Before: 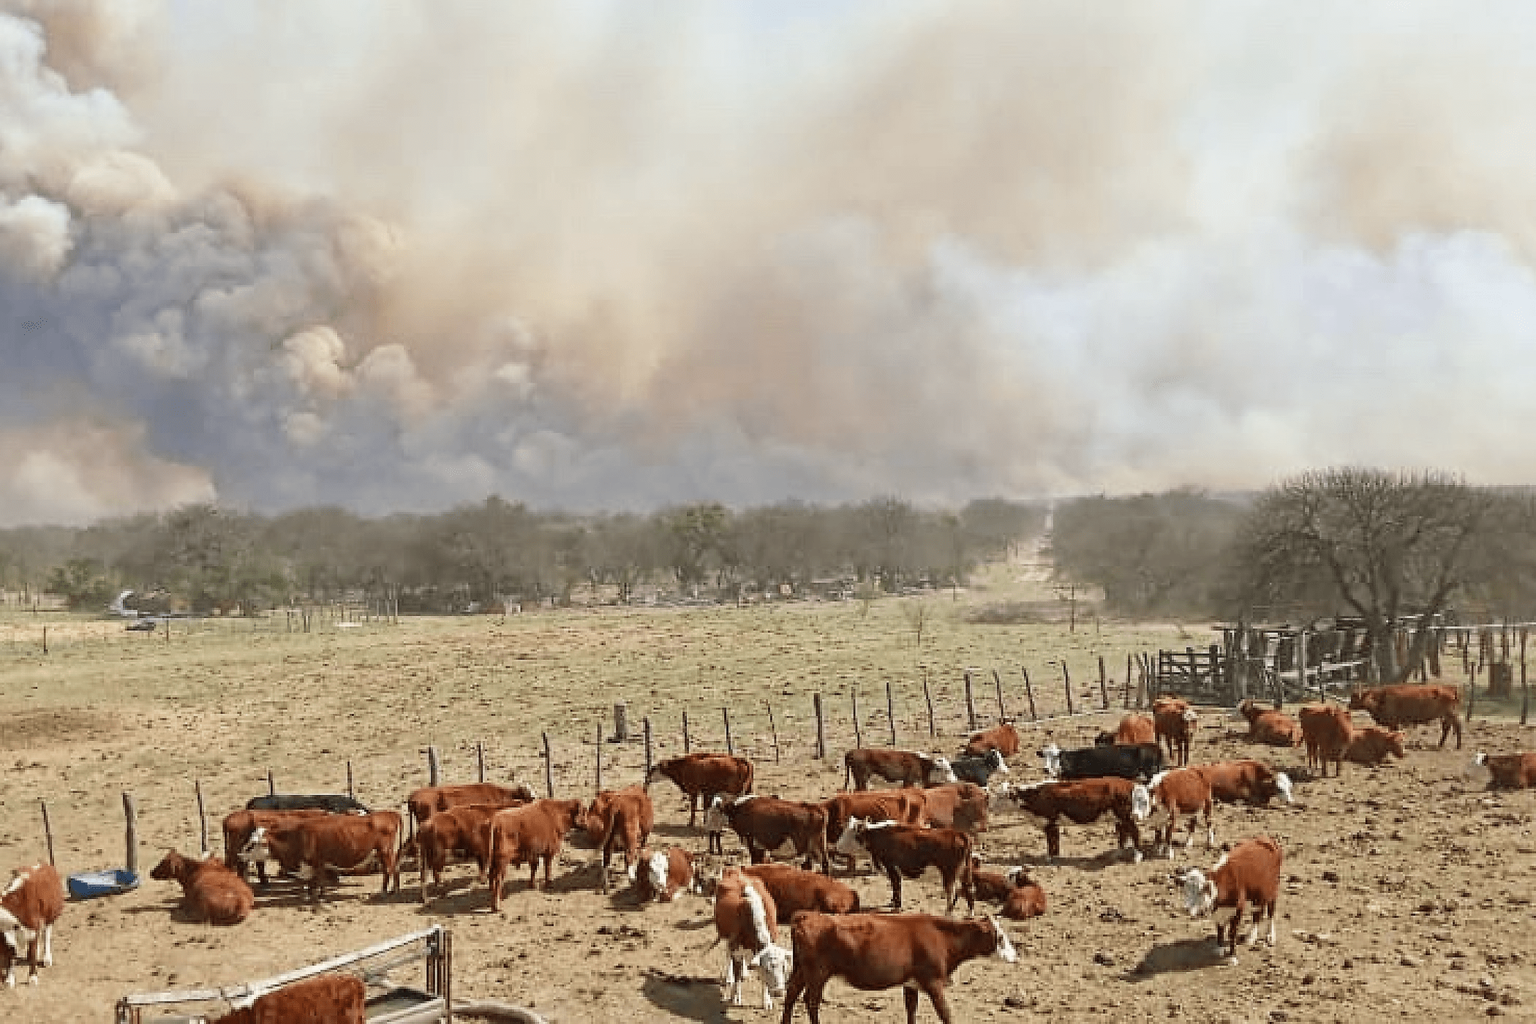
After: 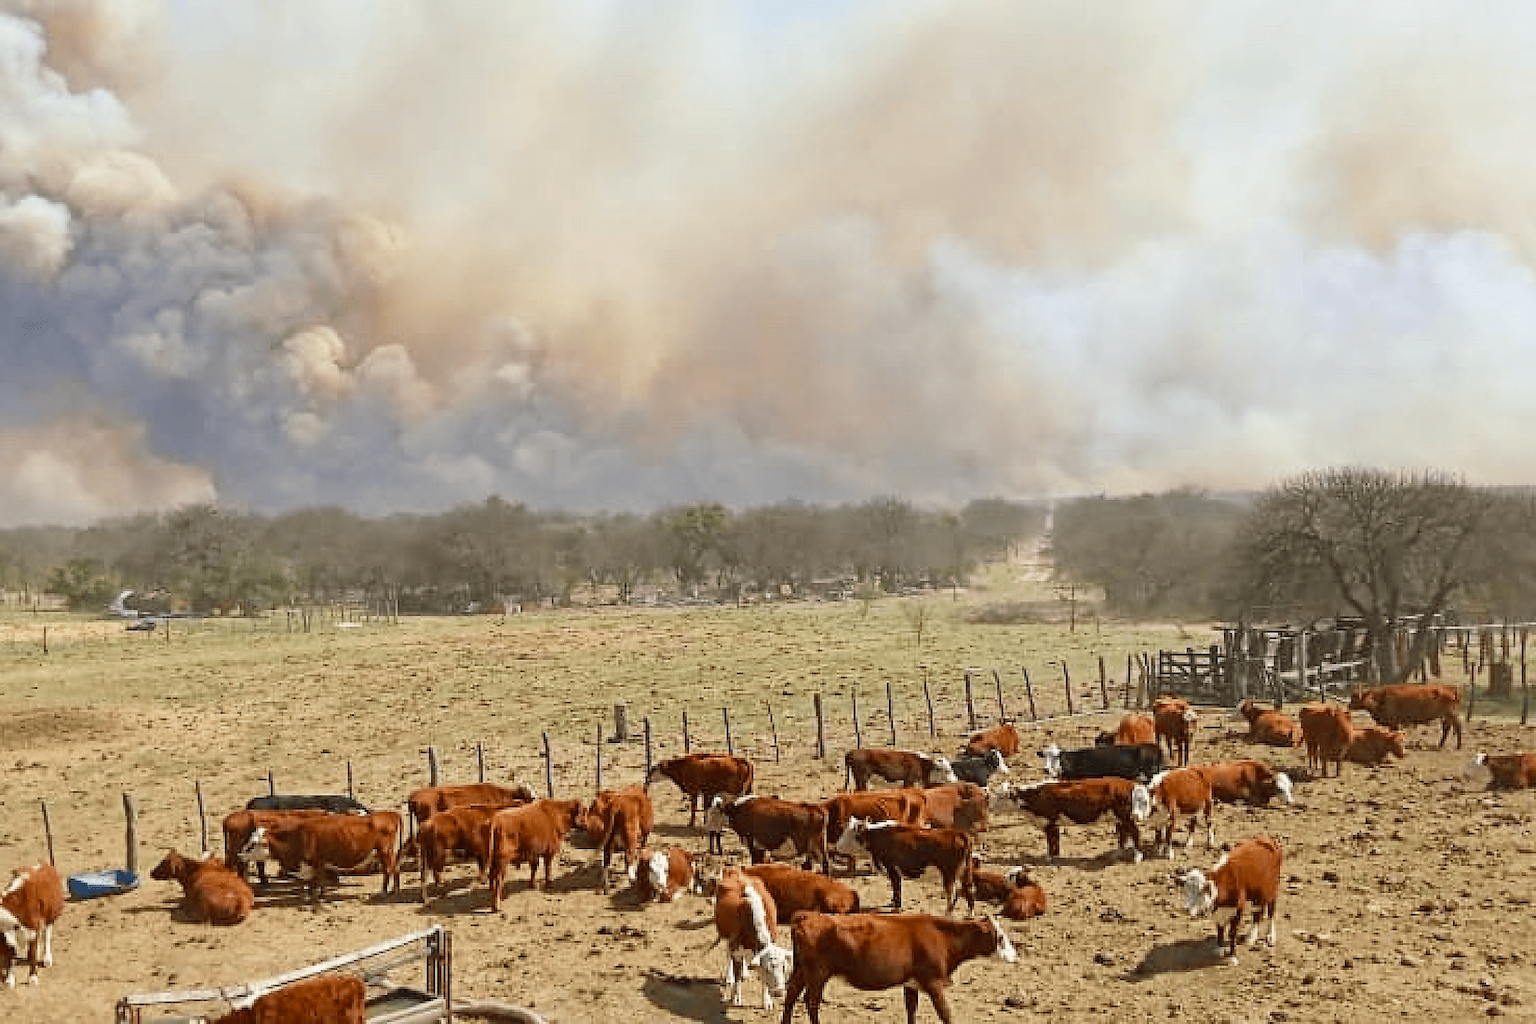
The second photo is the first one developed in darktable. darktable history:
color balance rgb: perceptual saturation grading › global saturation 25%, global vibrance 10%
